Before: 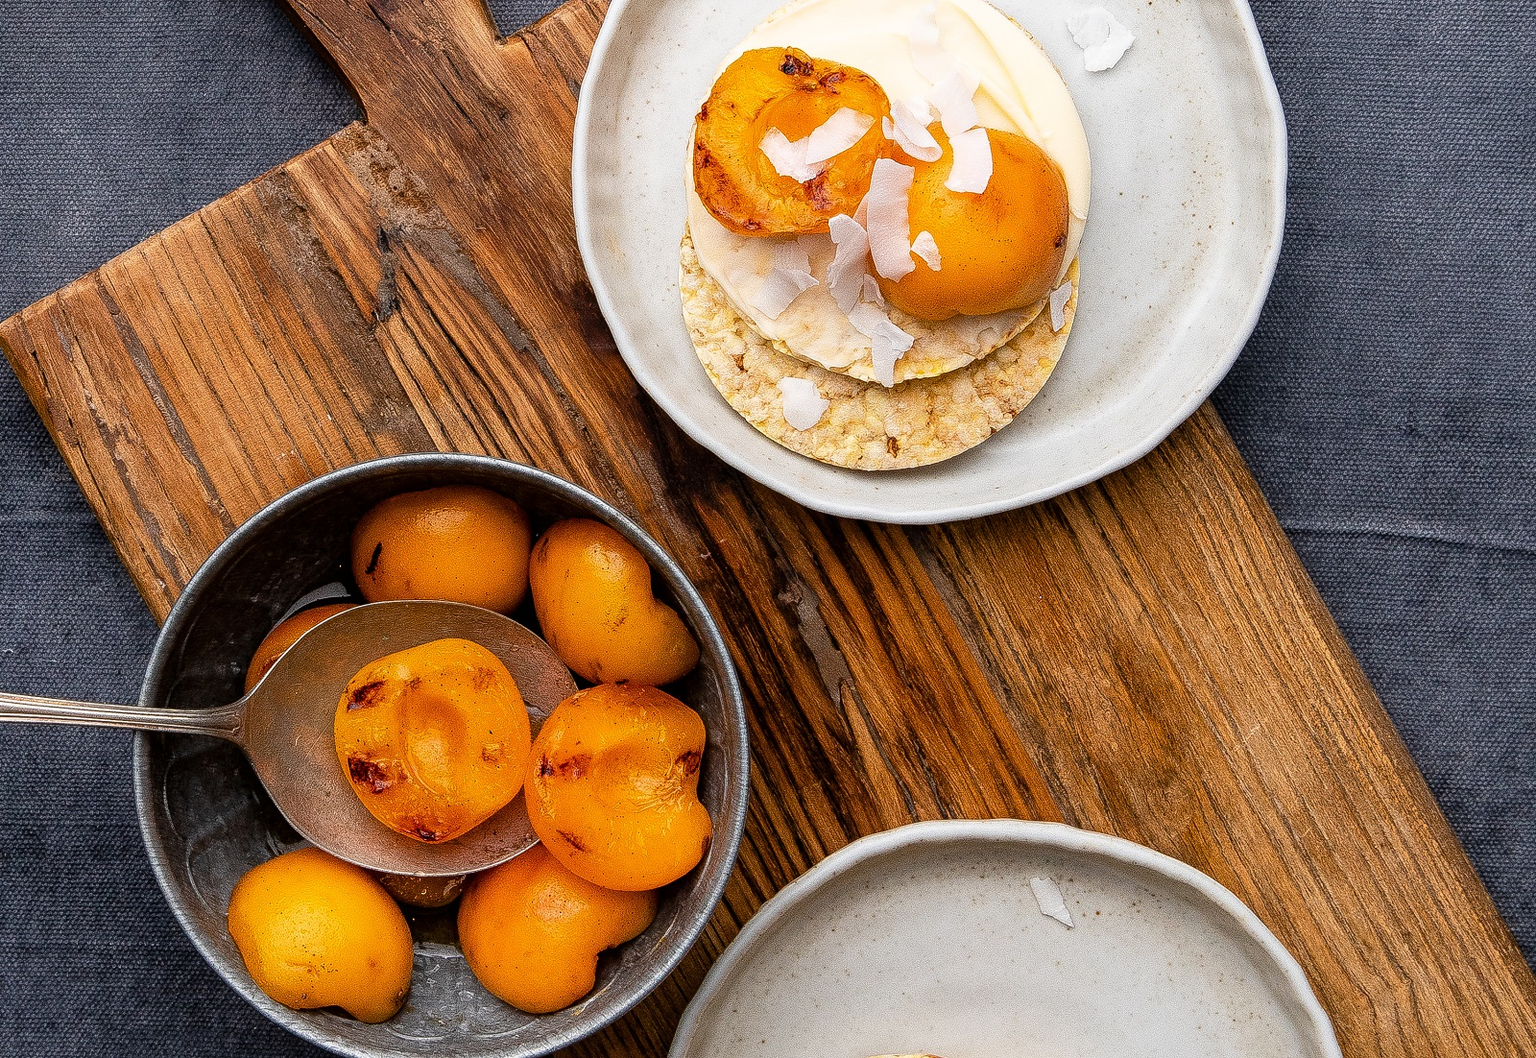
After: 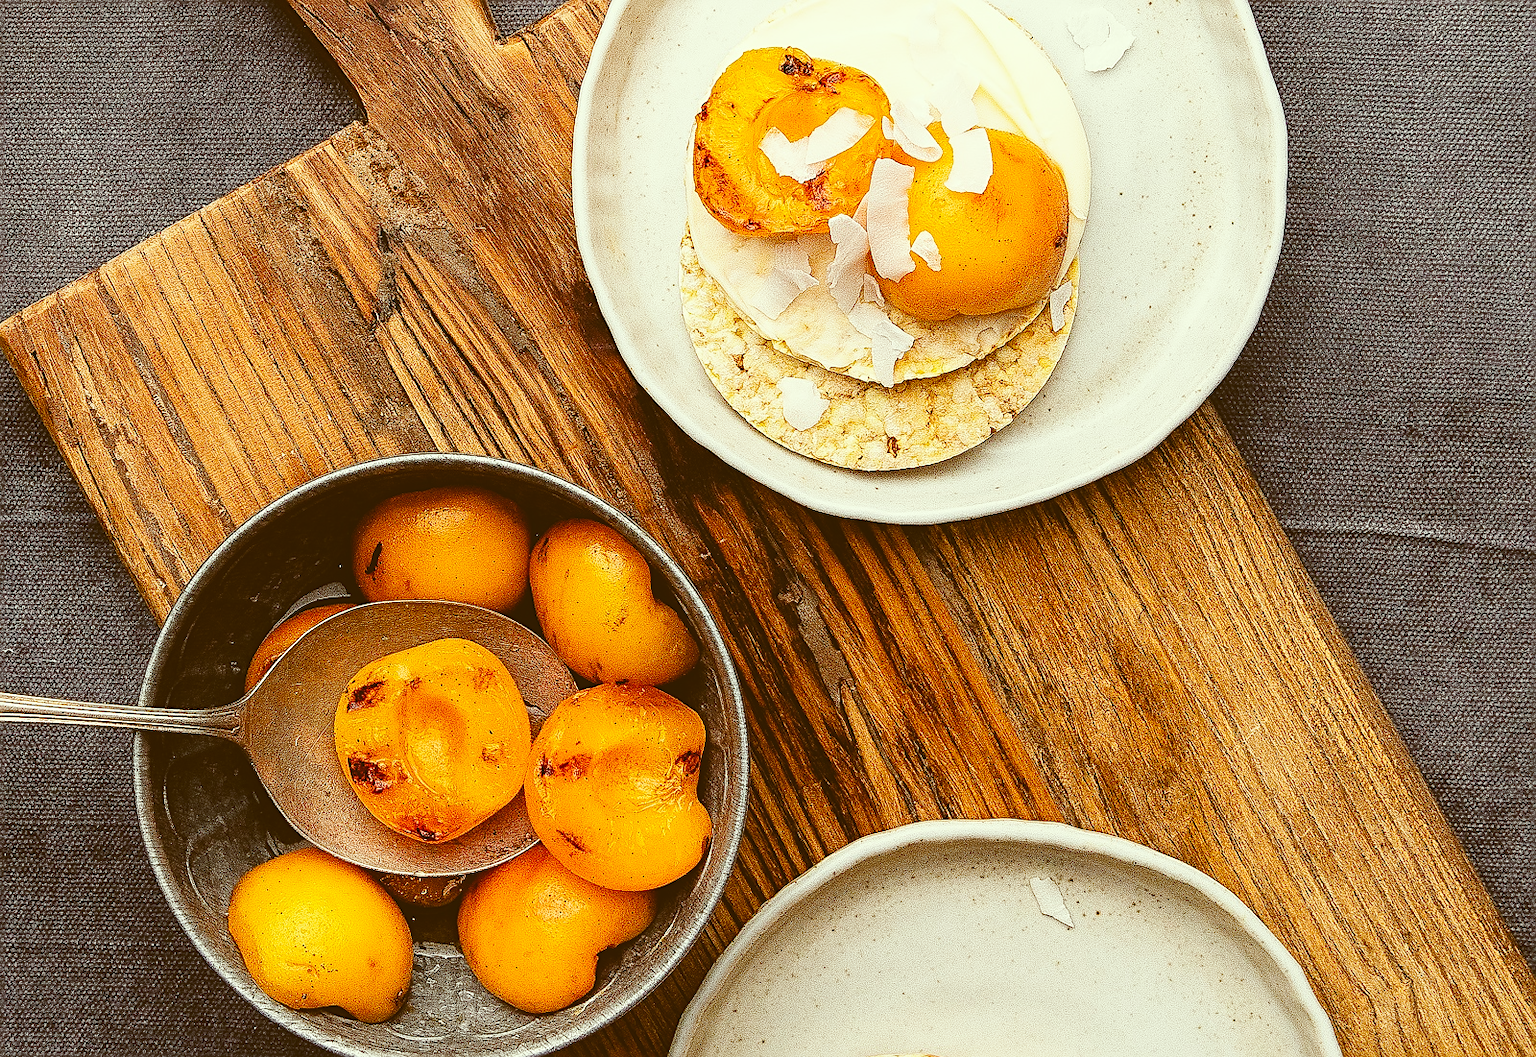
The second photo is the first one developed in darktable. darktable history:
exposure: black level correction -0.023, exposure -0.039 EV, compensate highlight preservation false
base curve: curves: ch0 [(0, 0) (0.032, 0.025) (0.121, 0.166) (0.206, 0.329) (0.605, 0.79) (1, 1)], preserve colors none
color correction: highlights a* -5.94, highlights b* 9.48, shadows a* 10.12, shadows b* 23.94
sharpen: on, module defaults
